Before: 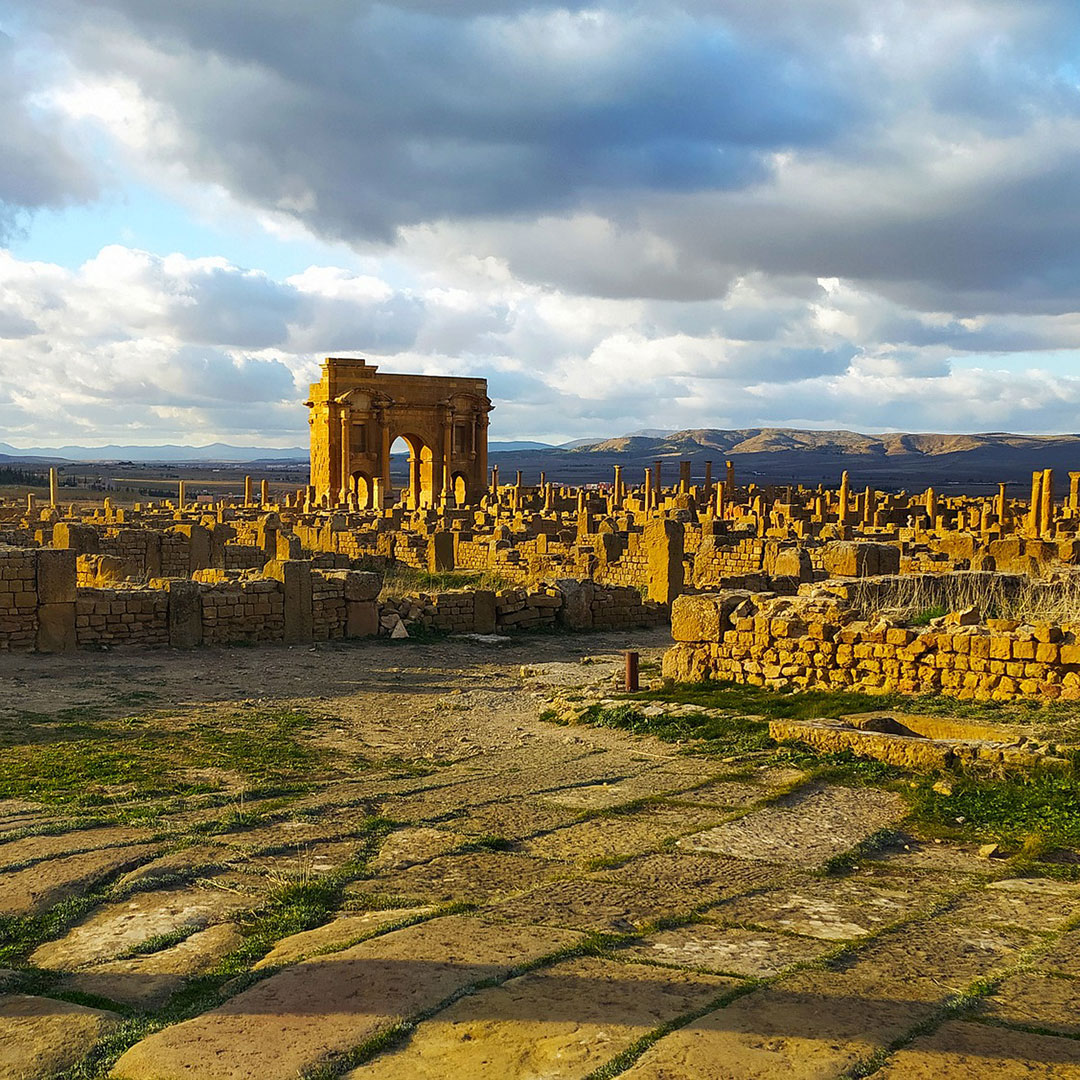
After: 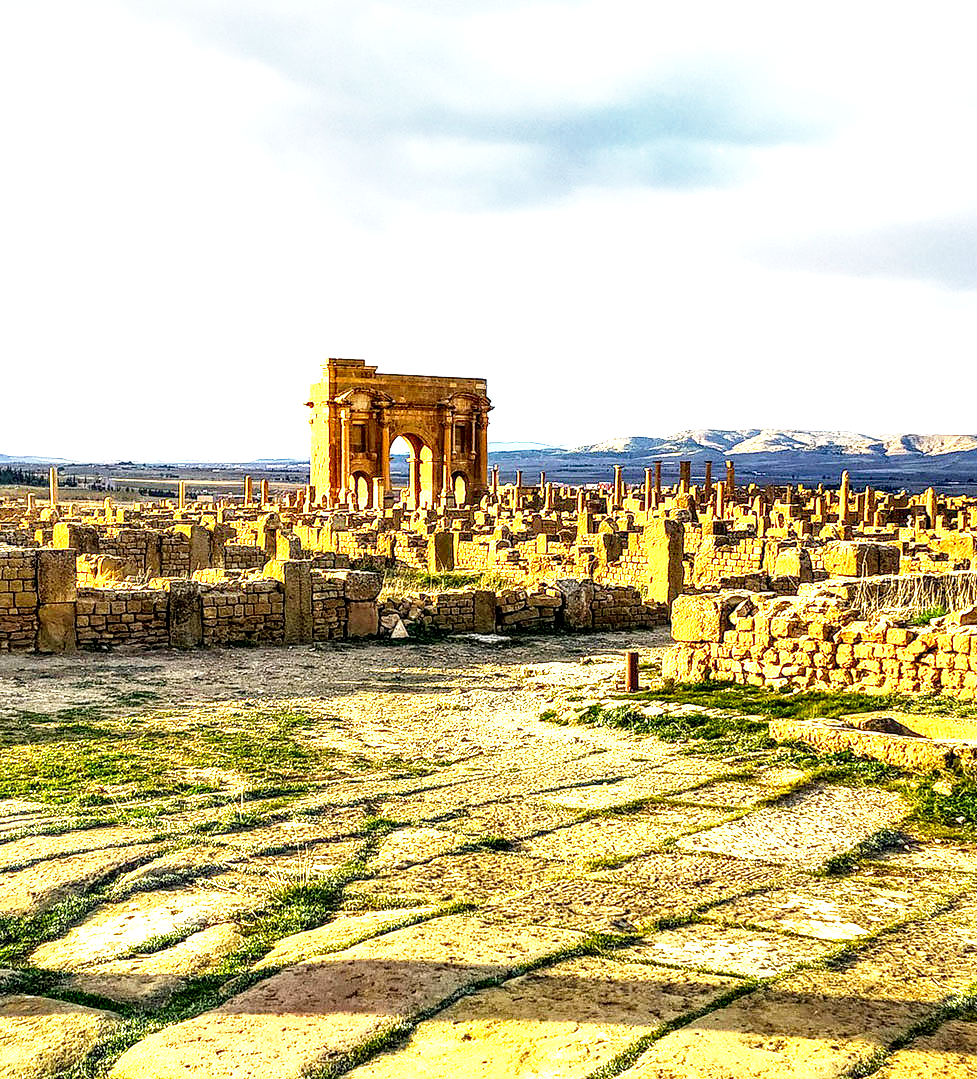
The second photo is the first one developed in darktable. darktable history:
crop: right 9.493%, bottom 0.035%
exposure: black level correction 0, exposure 1.199 EV, compensate highlight preservation false
base curve: curves: ch0 [(0, 0) (0.026, 0.03) (0.109, 0.232) (0.351, 0.748) (0.669, 0.968) (1, 1)], exposure shift 0.571, preserve colors none
local contrast: highlights 20%, detail 198%
